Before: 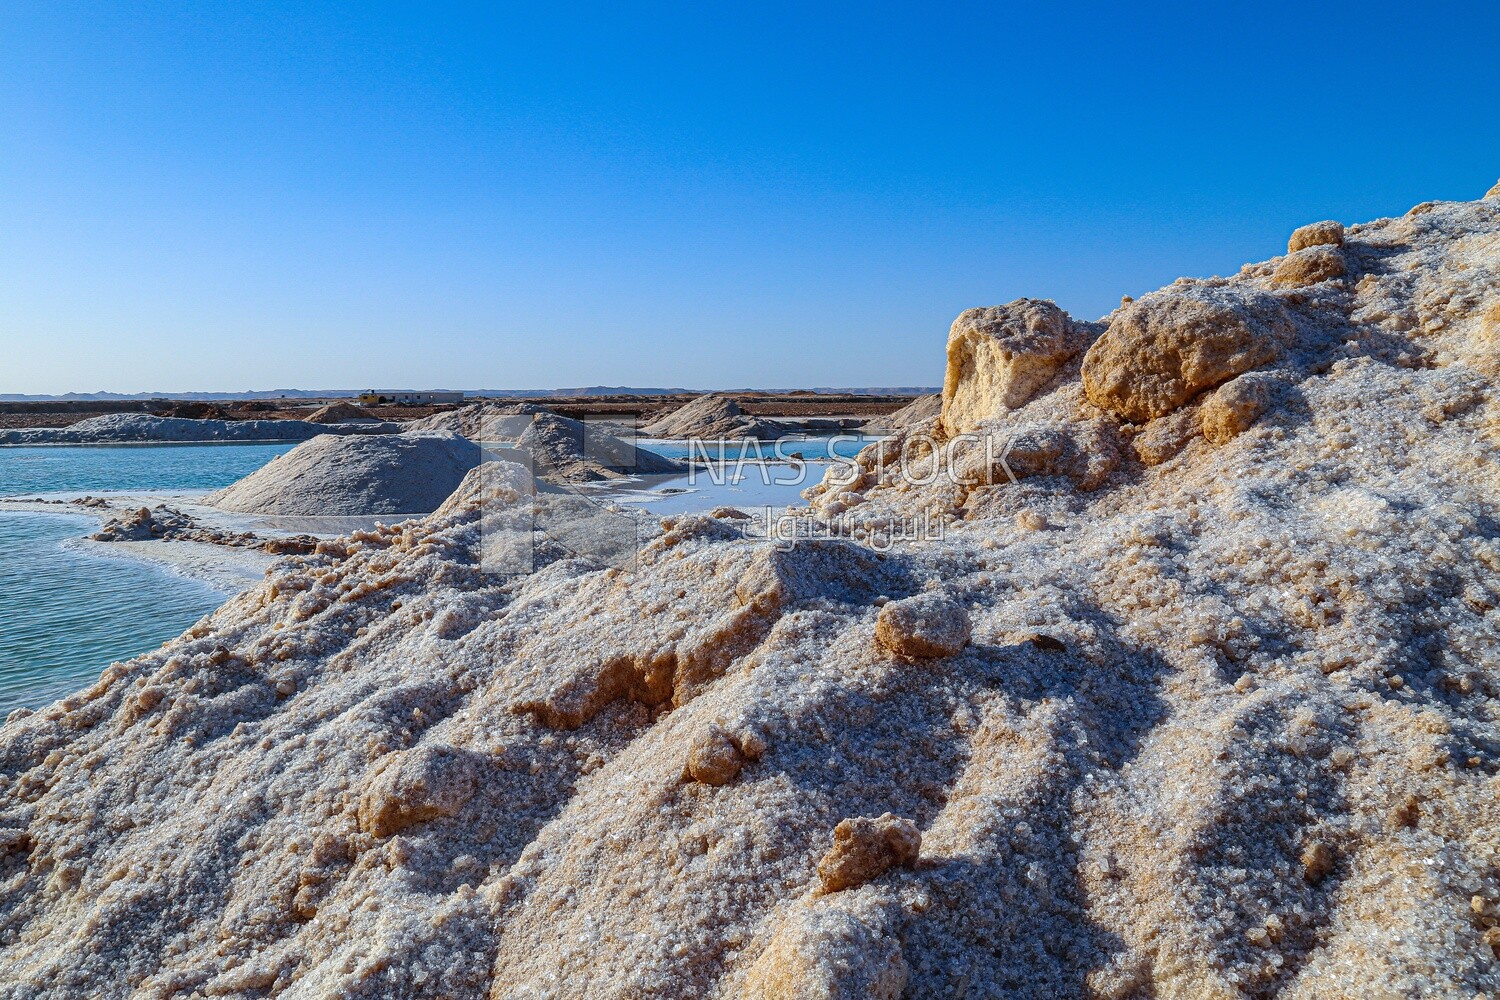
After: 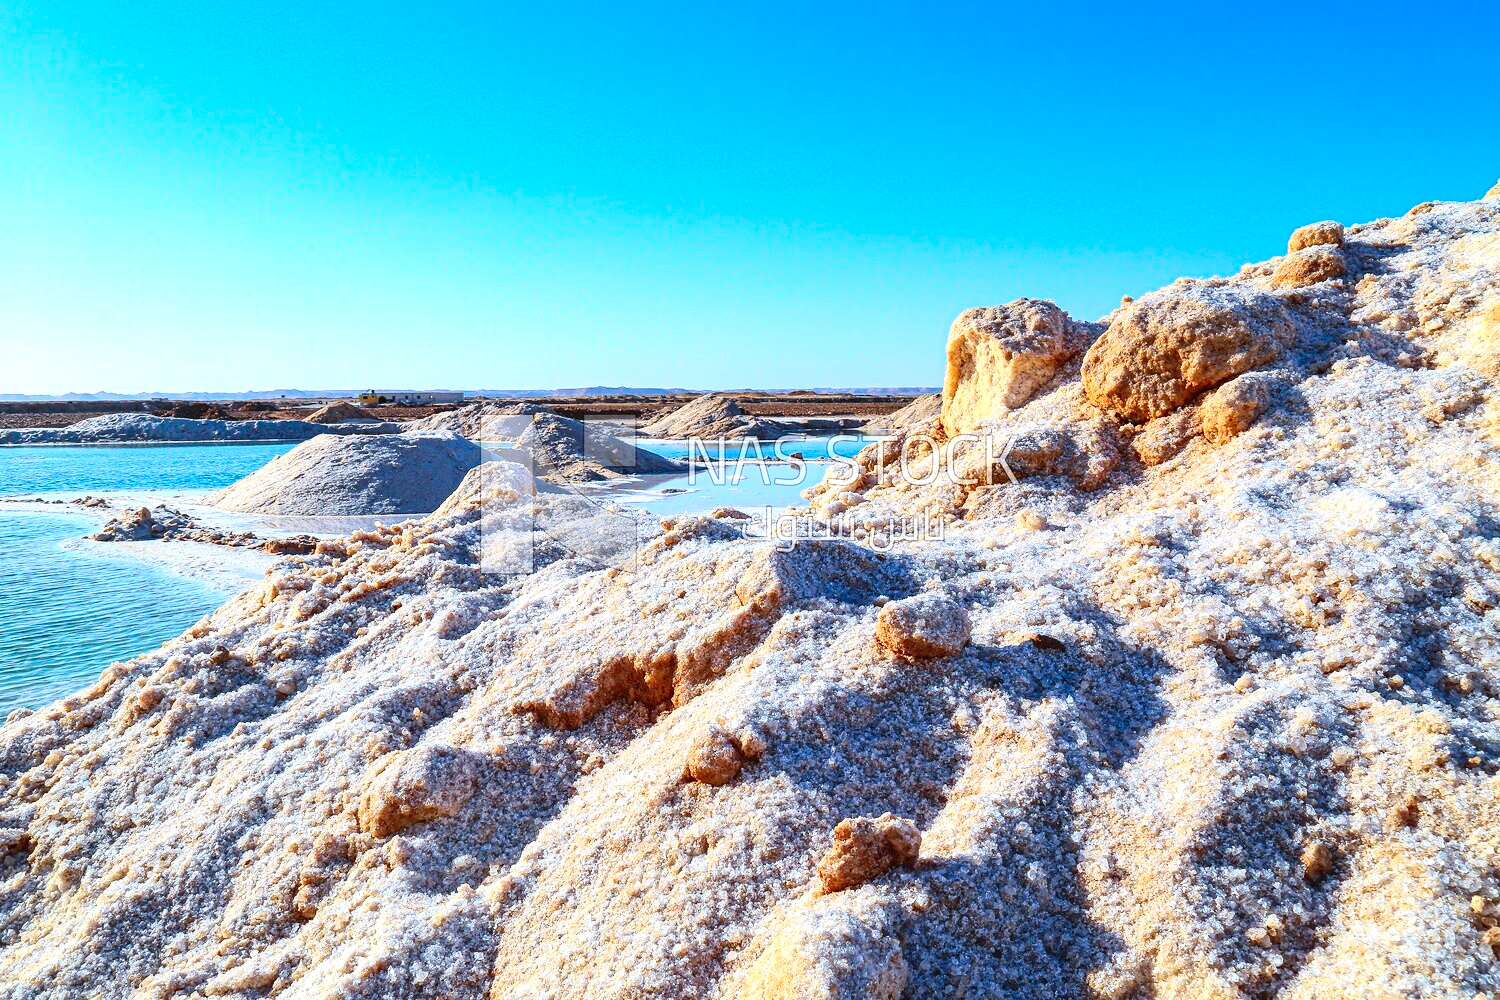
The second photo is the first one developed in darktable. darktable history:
exposure: black level correction 0, exposure 1 EV, compensate exposure bias true, compensate highlight preservation false
tone curve: curves: ch0 [(0, 0.011) (0.139, 0.106) (0.295, 0.271) (0.499, 0.523) (0.739, 0.782) (0.857, 0.879) (1, 0.967)]; ch1 [(0, 0) (0.291, 0.229) (0.394, 0.365) (0.469, 0.456) (0.495, 0.497) (0.524, 0.53) (0.588, 0.62) (0.725, 0.779) (1, 1)]; ch2 [(0, 0) (0.125, 0.089) (0.35, 0.317) (0.437, 0.42) (0.502, 0.499) (0.537, 0.551) (0.613, 0.636) (1, 1)], color space Lab, independent channels, preserve colors none
